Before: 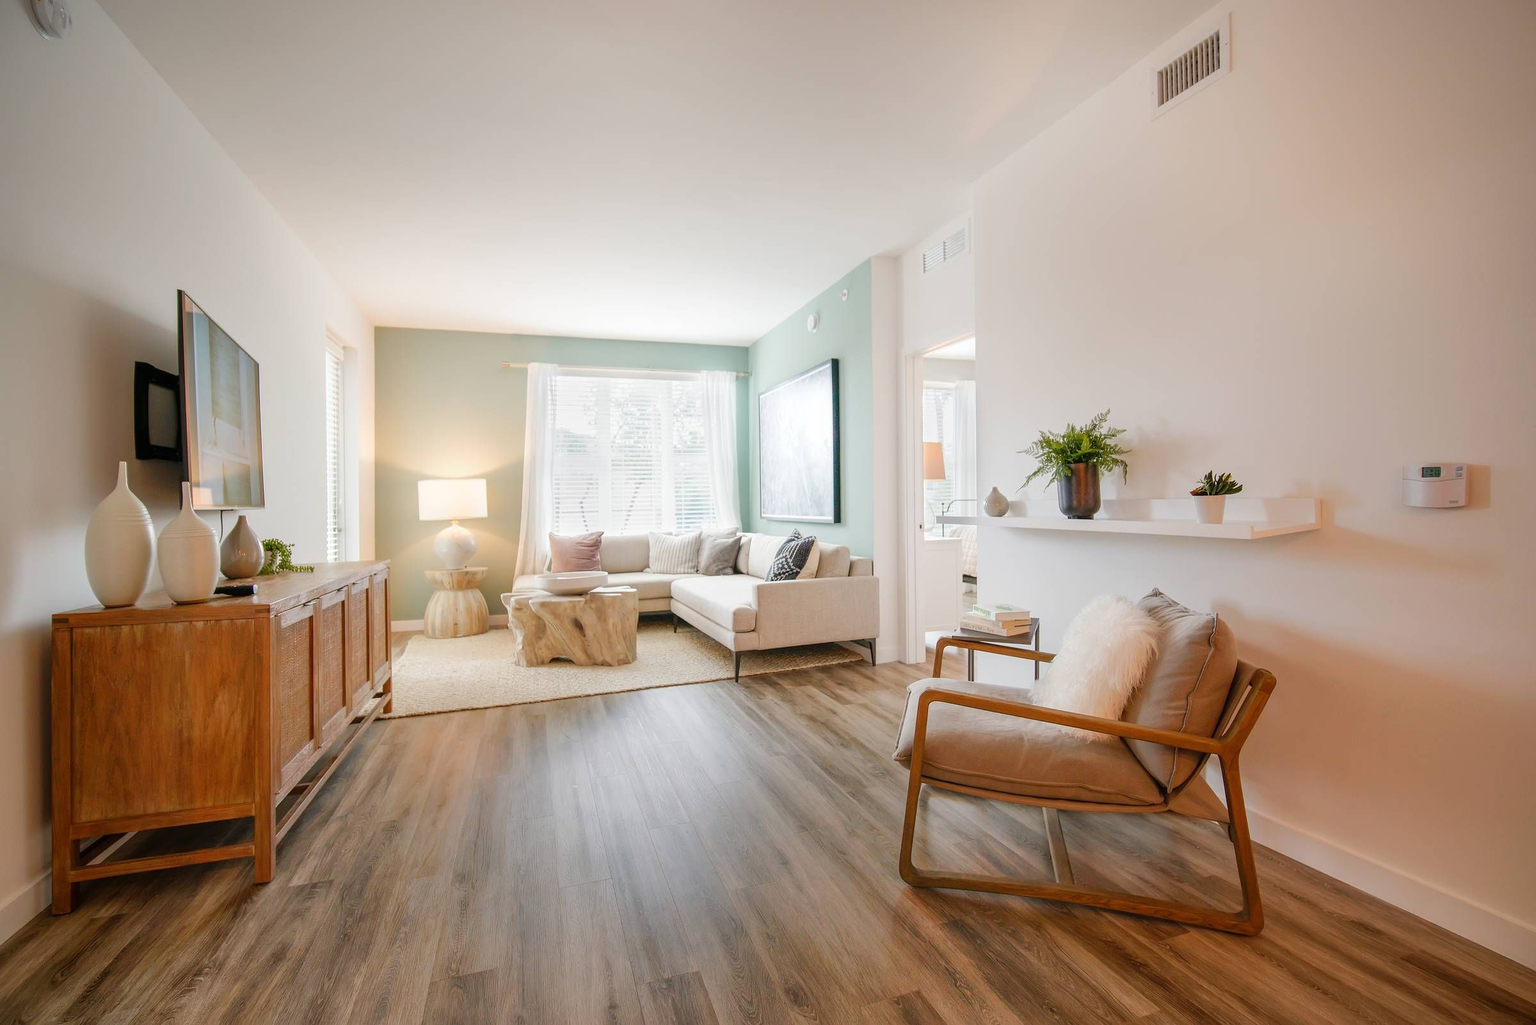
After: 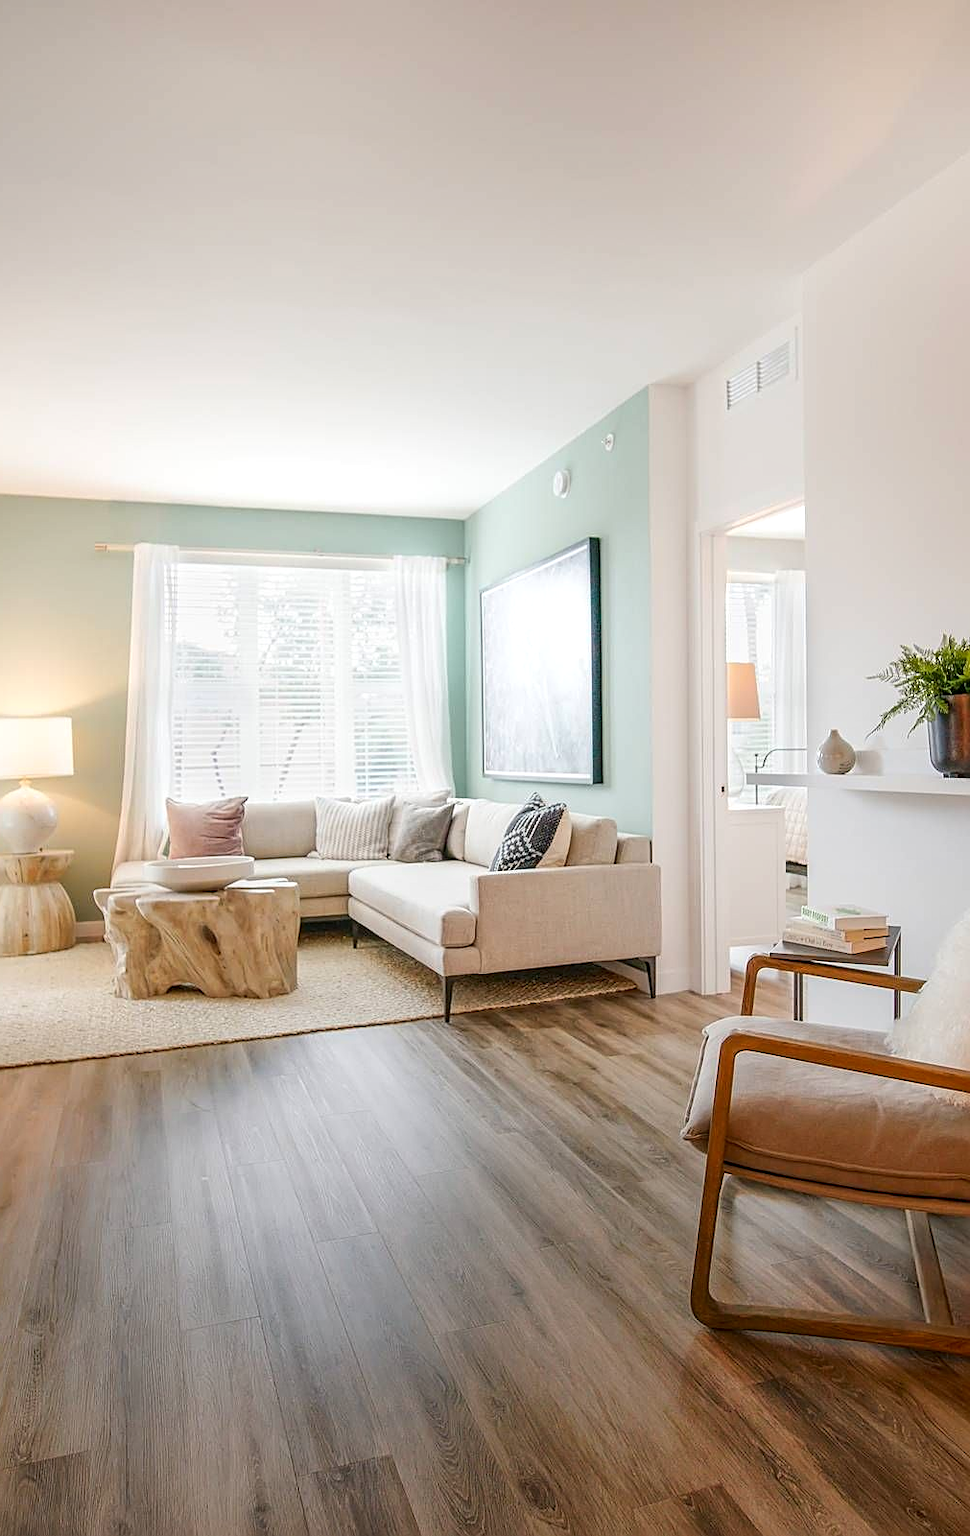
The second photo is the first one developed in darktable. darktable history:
sharpen: on, module defaults
crop: left 28.583%, right 29.231%
graduated density: rotation -180°, offset 27.42
contrast brightness saturation: contrast 0.1, brightness 0.03, saturation 0.09
local contrast: on, module defaults
white balance: emerald 1
